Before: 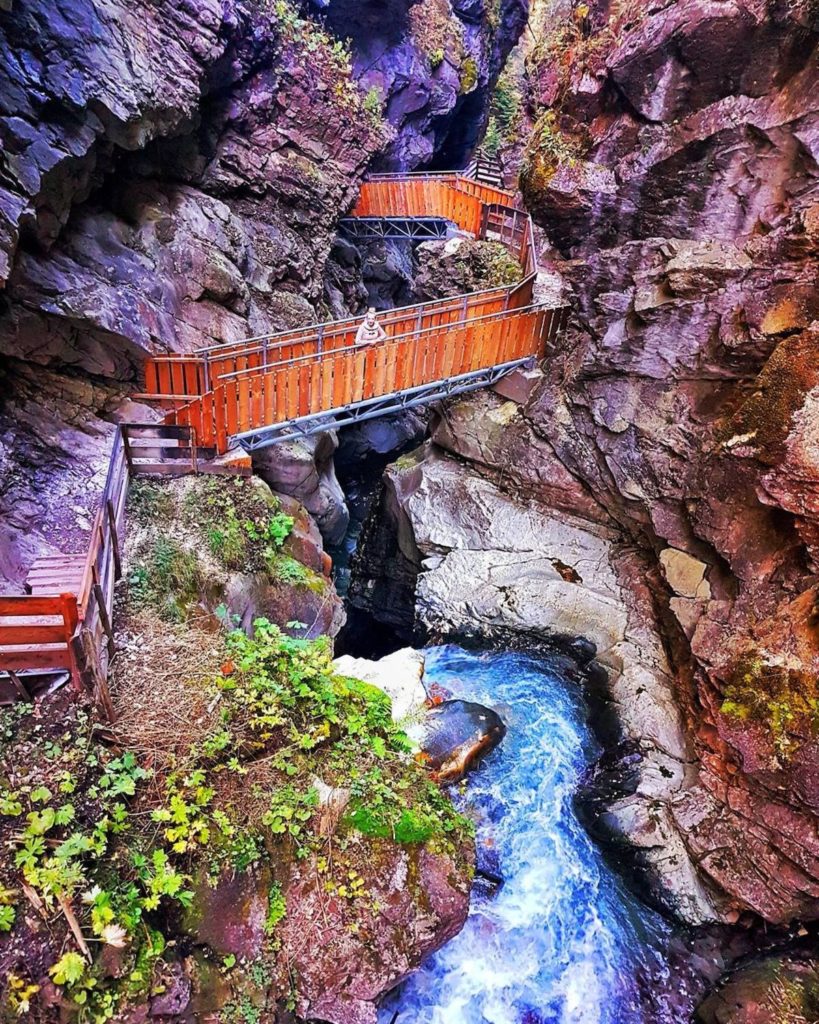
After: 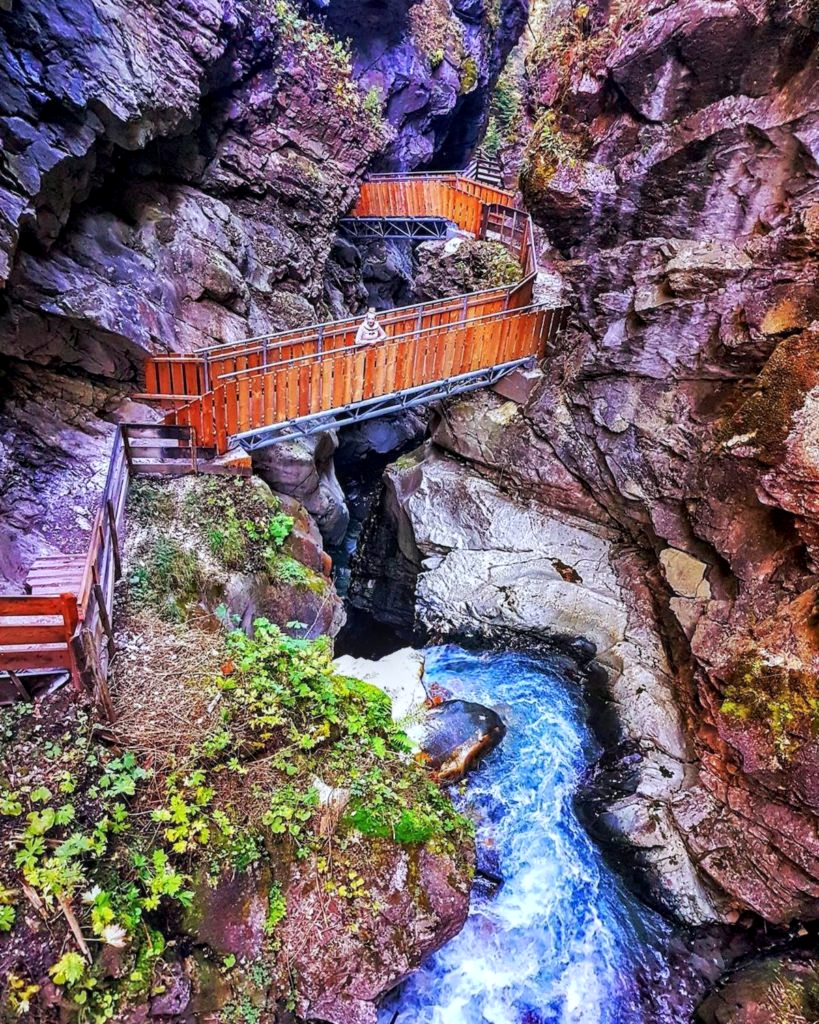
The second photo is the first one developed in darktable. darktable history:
local contrast: on, module defaults
white balance: red 0.967, blue 1.049
